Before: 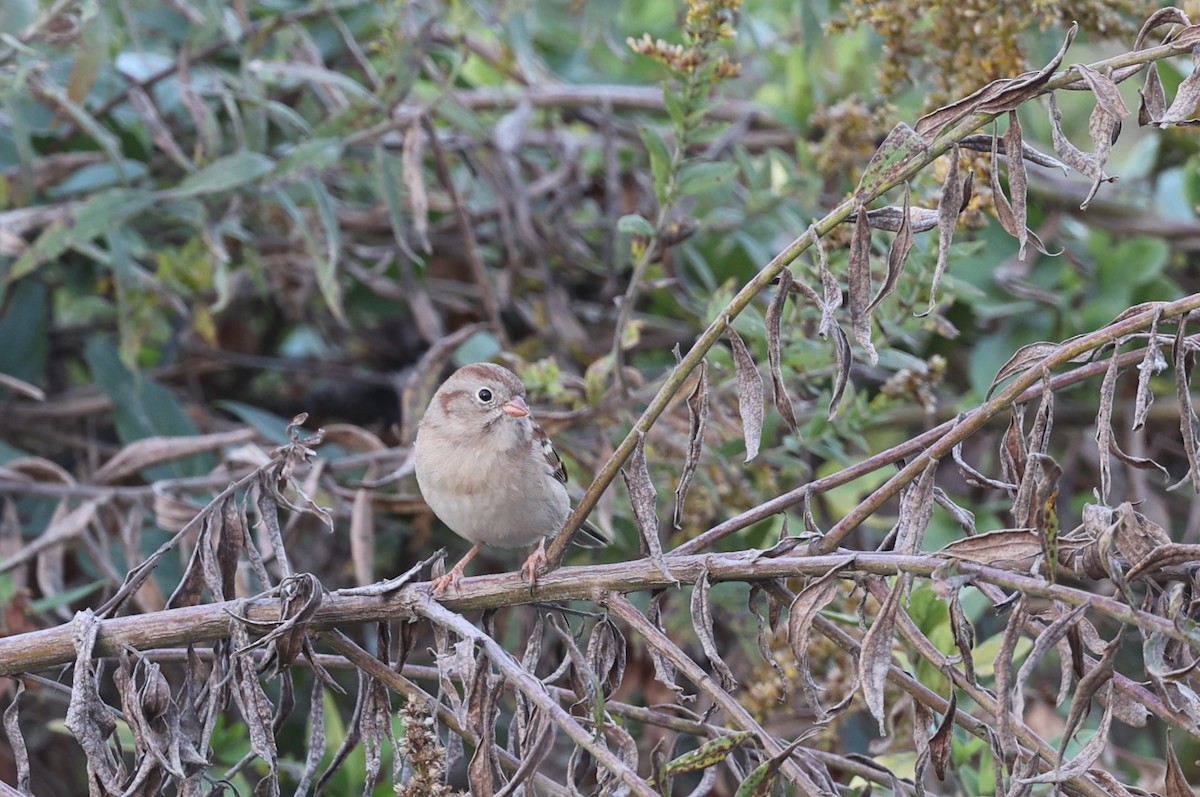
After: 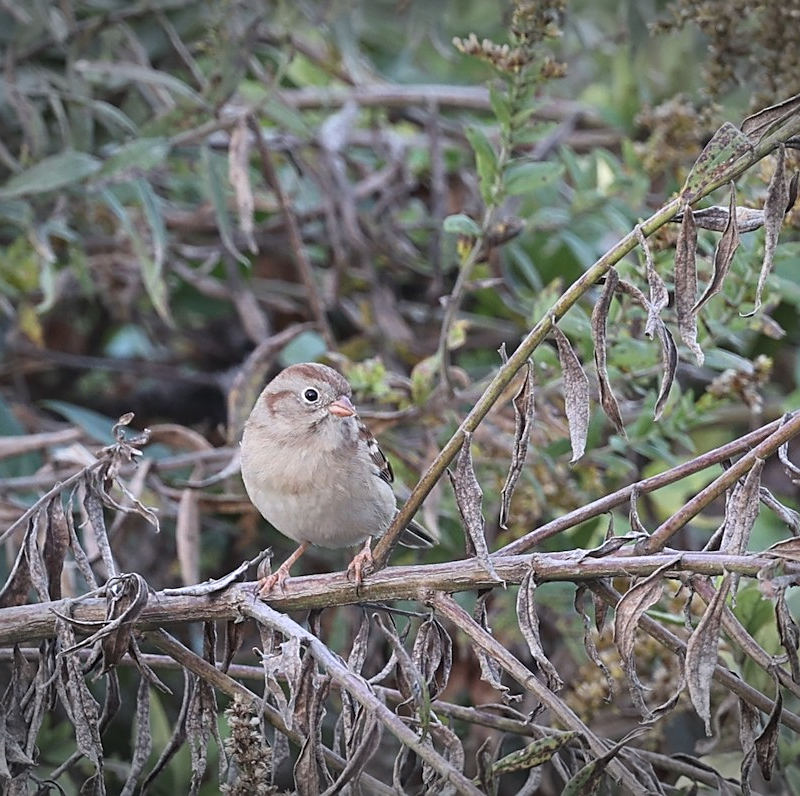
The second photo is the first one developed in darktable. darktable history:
crop and rotate: left 14.501%, right 18.814%
exposure: exposure 0.078 EV, compensate highlight preservation false
shadows and highlights: shadows 52.27, highlights -28.71, soften with gaussian
vignetting: fall-off start 99.48%, width/height ratio 1.325
sharpen: on, module defaults
